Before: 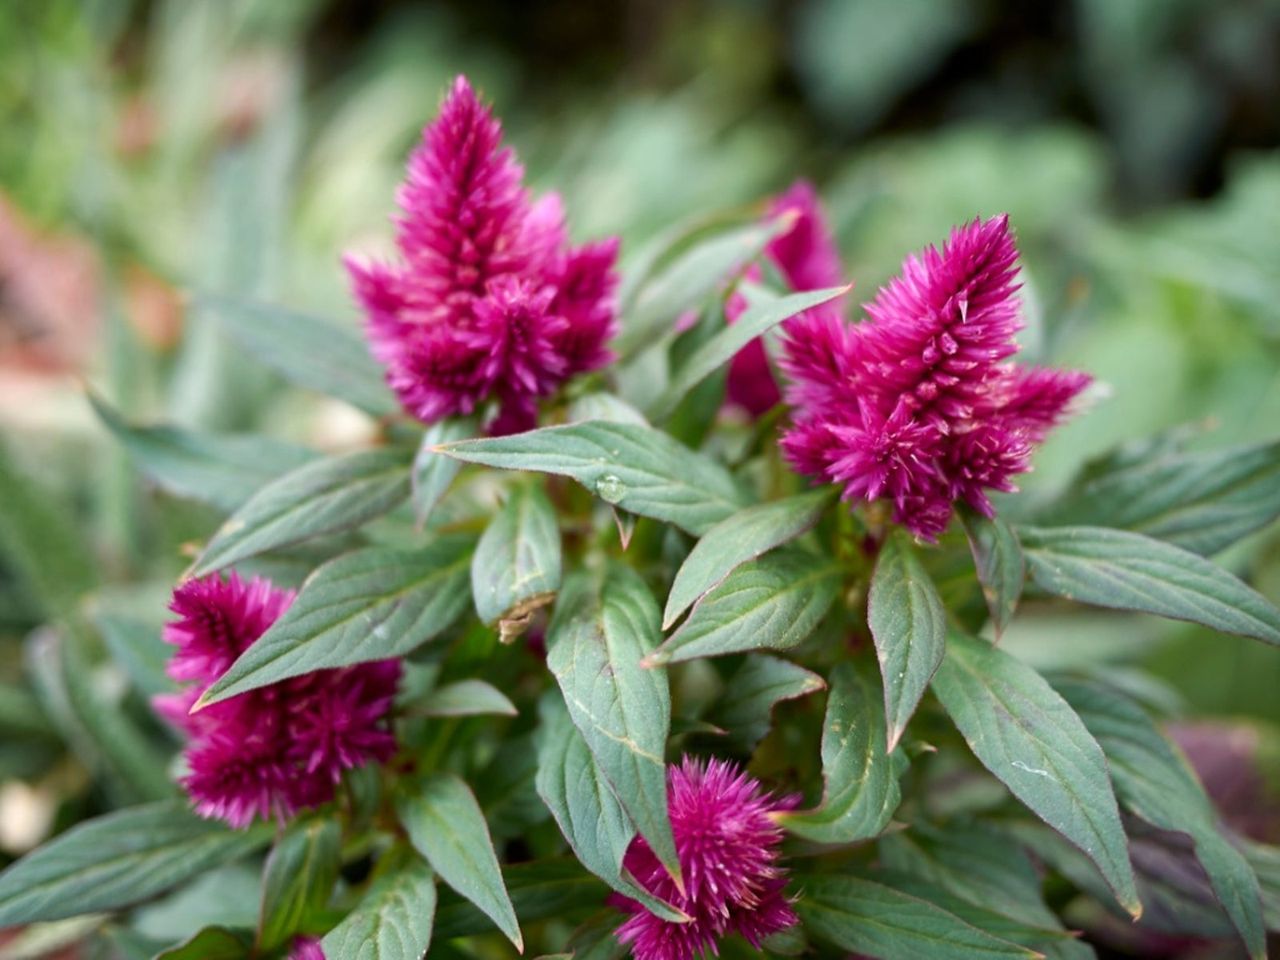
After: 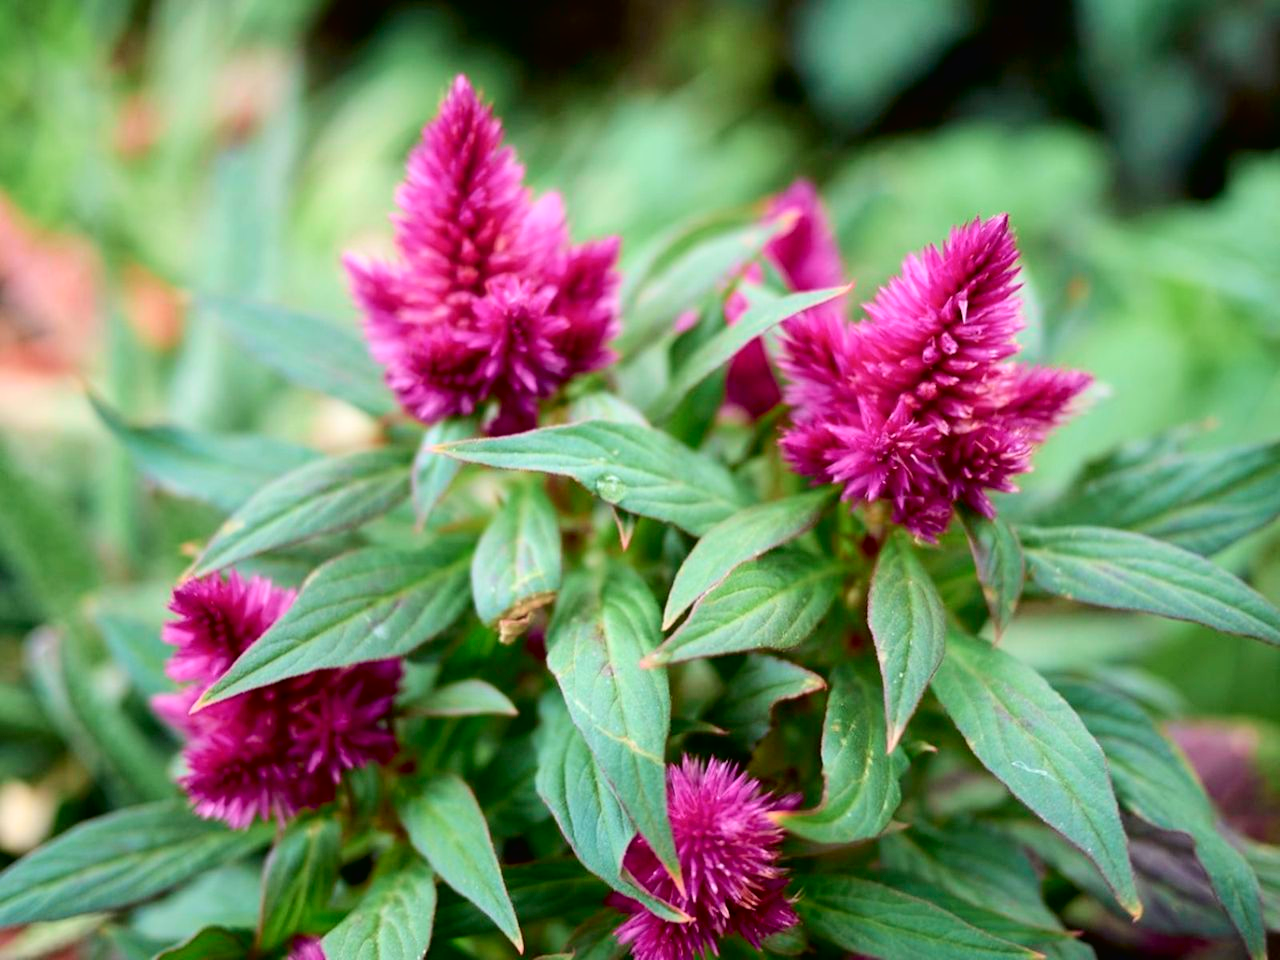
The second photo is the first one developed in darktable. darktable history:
tone curve: curves: ch0 [(0, 0.013) (0.054, 0.018) (0.205, 0.197) (0.289, 0.309) (0.382, 0.437) (0.475, 0.552) (0.666, 0.743) (0.791, 0.85) (1, 0.998)]; ch1 [(0, 0) (0.394, 0.338) (0.449, 0.404) (0.499, 0.498) (0.526, 0.528) (0.543, 0.564) (0.589, 0.633) (0.66, 0.687) (0.783, 0.804) (1, 1)]; ch2 [(0, 0) (0.304, 0.31) (0.403, 0.399) (0.441, 0.421) (0.474, 0.466) (0.498, 0.496) (0.524, 0.538) (0.555, 0.584) (0.633, 0.665) (0.7, 0.711) (1, 1)], color space Lab, independent channels, preserve colors none
